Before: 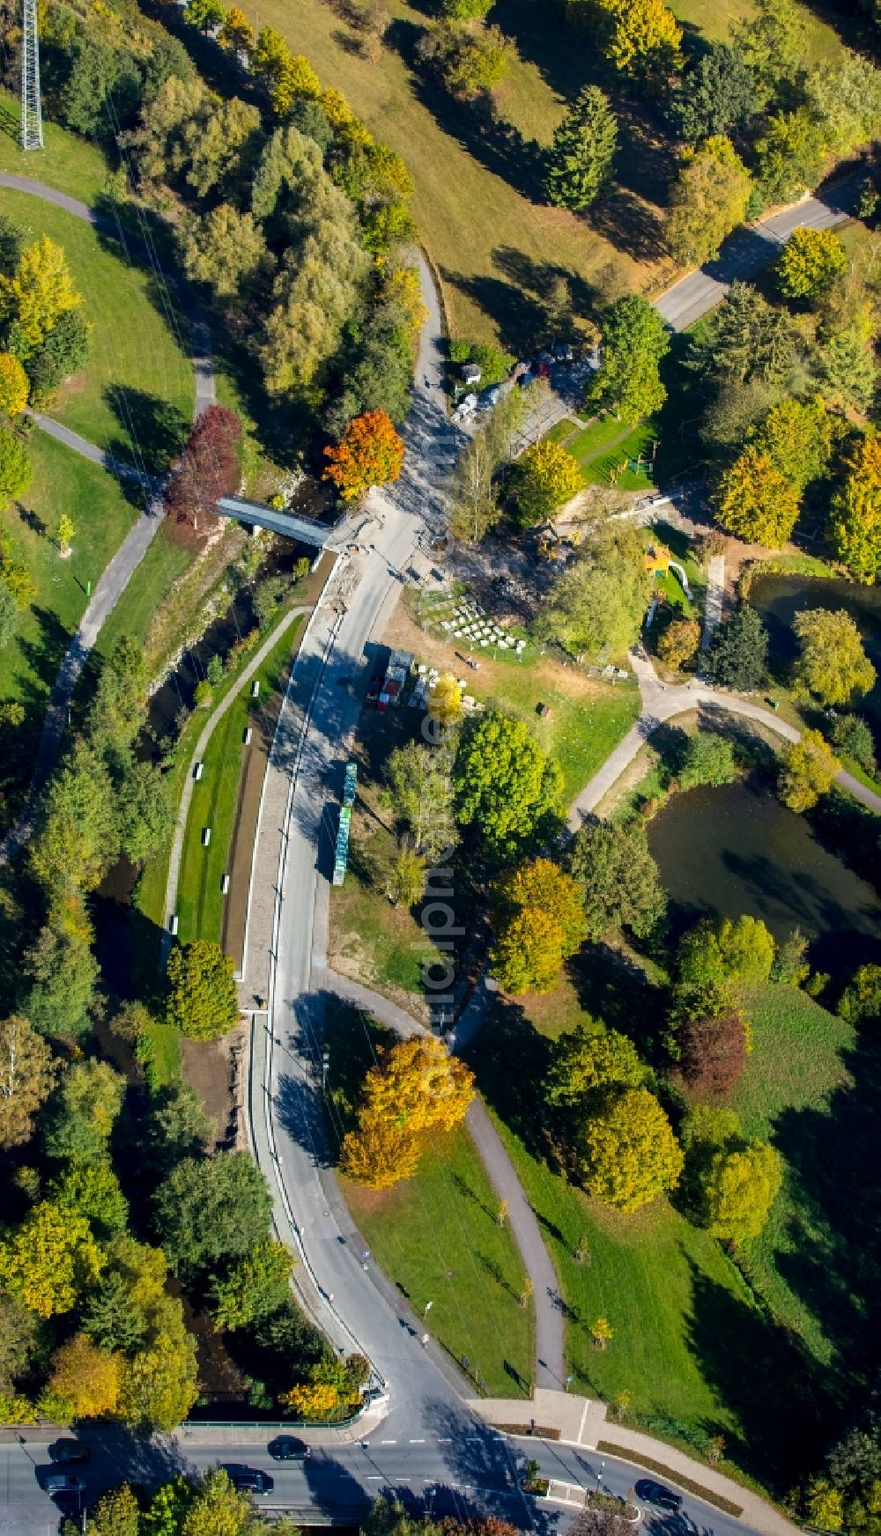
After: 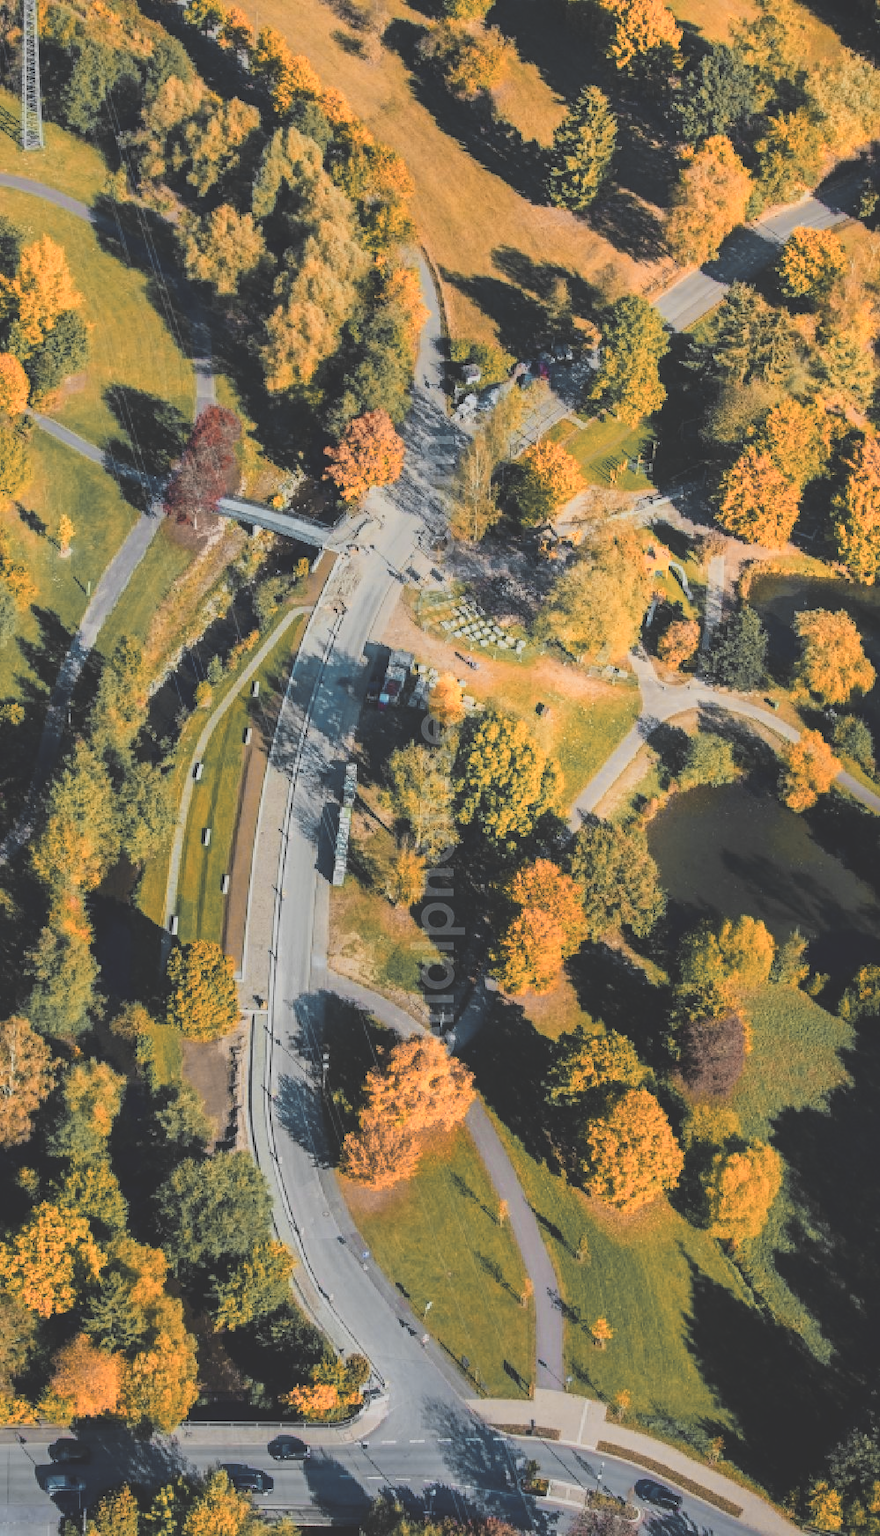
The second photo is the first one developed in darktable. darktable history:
exposure: black level correction -0.041, exposure 0.064 EV, compensate highlight preservation false
color zones: curves: ch0 [(0.009, 0.528) (0.136, 0.6) (0.255, 0.586) (0.39, 0.528) (0.522, 0.584) (0.686, 0.736) (0.849, 0.561)]; ch1 [(0.045, 0.781) (0.14, 0.416) (0.257, 0.695) (0.442, 0.032) (0.738, 0.338) (0.818, 0.632) (0.891, 0.741) (1, 0.704)]; ch2 [(0, 0.667) (0.141, 0.52) (0.26, 0.37) (0.474, 0.432) (0.743, 0.286)]
filmic rgb: black relative exposure -6.84 EV, white relative exposure 5.9 EV, hardness 2.72, color science v4 (2020)
